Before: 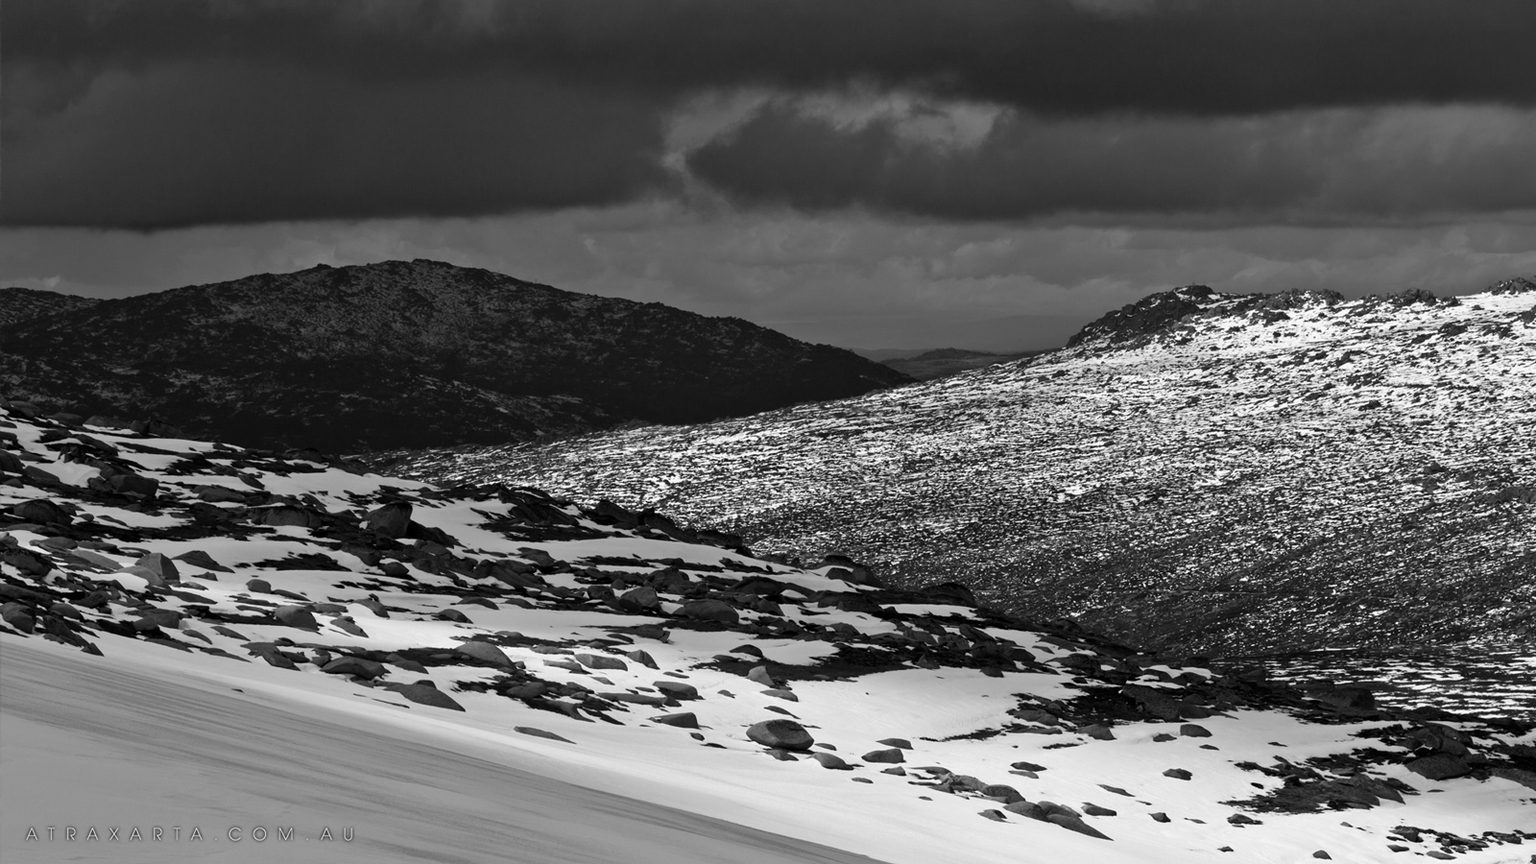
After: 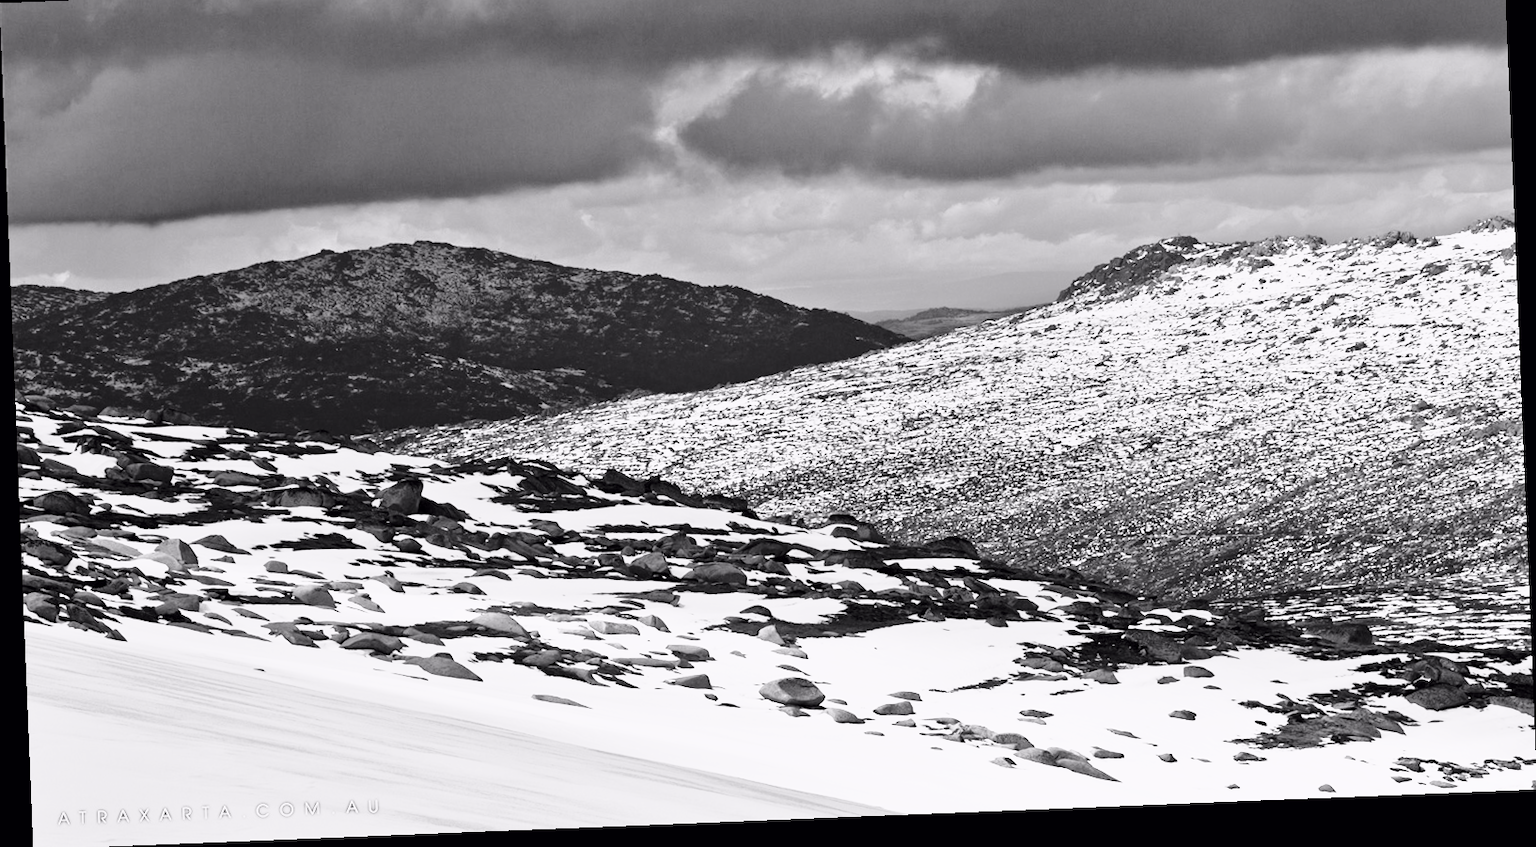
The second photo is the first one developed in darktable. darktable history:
crop and rotate: top 6.25%
base curve: curves: ch0 [(0, 0) (0.025, 0.046) (0.112, 0.277) (0.467, 0.74) (0.814, 0.929) (1, 0.942)]
tone equalizer: -8 EV 1 EV, -7 EV 1 EV, -6 EV 1 EV, -5 EV 1 EV, -4 EV 1 EV, -3 EV 0.75 EV, -2 EV 0.5 EV, -1 EV 0.25 EV
exposure: exposure -0.157 EV, compensate highlight preservation false
rotate and perspective: rotation -2.29°, automatic cropping off
tone curve: curves: ch0 [(0, 0) (0.105, 0.08) (0.195, 0.18) (0.283, 0.288) (0.384, 0.419) (0.485, 0.531) (0.638, 0.69) (0.795, 0.879) (1, 0.977)]; ch1 [(0, 0) (0.161, 0.092) (0.35, 0.33) (0.379, 0.401) (0.456, 0.469) (0.498, 0.503) (0.531, 0.537) (0.596, 0.621) (0.635, 0.655) (1, 1)]; ch2 [(0, 0) (0.371, 0.362) (0.437, 0.437) (0.483, 0.484) (0.53, 0.515) (0.56, 0.58) (0.622, 0.606) (1, 1)], color space Lab, independent channels, preserve colors none
shadows and highlights: shadows 0, highlights 40
